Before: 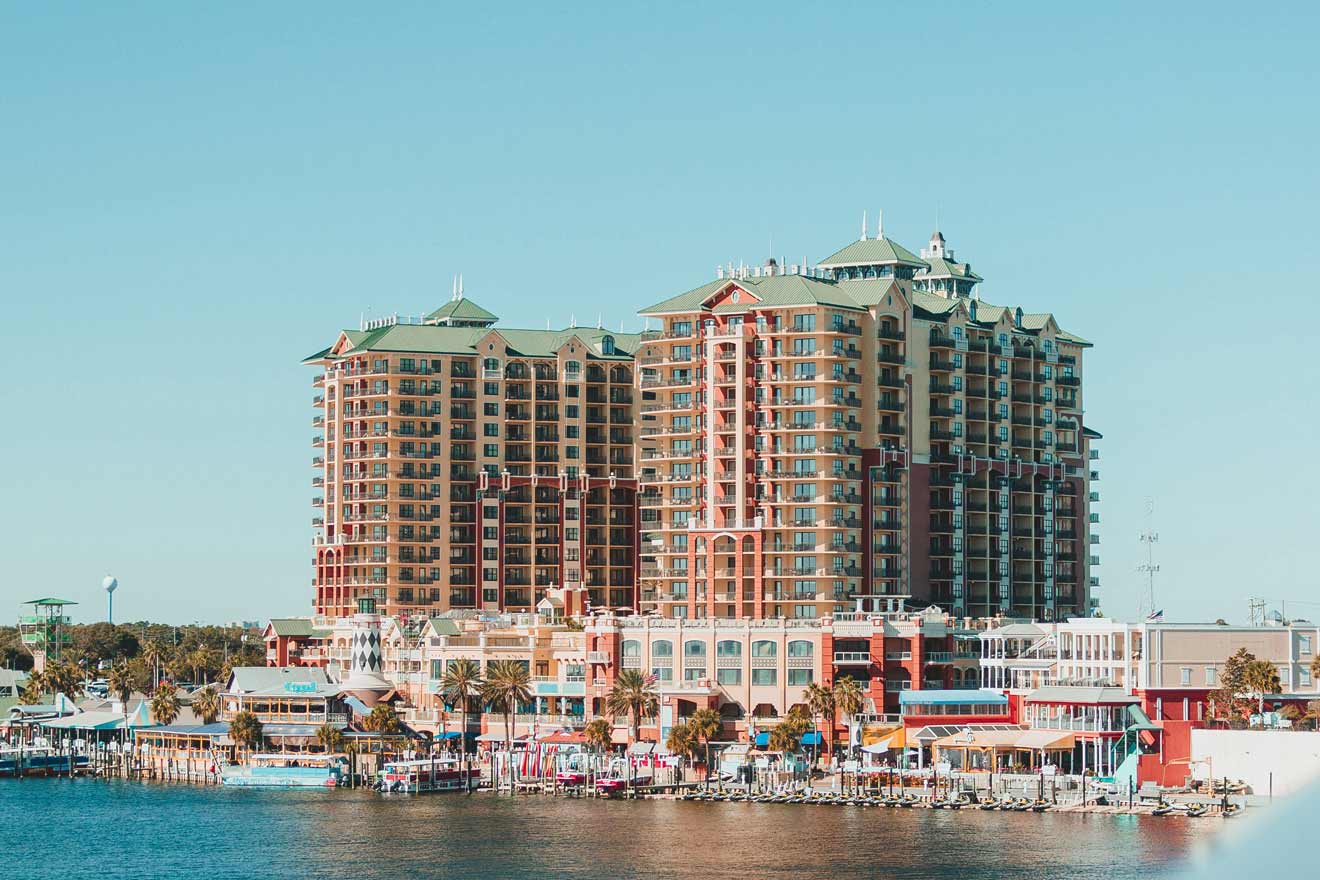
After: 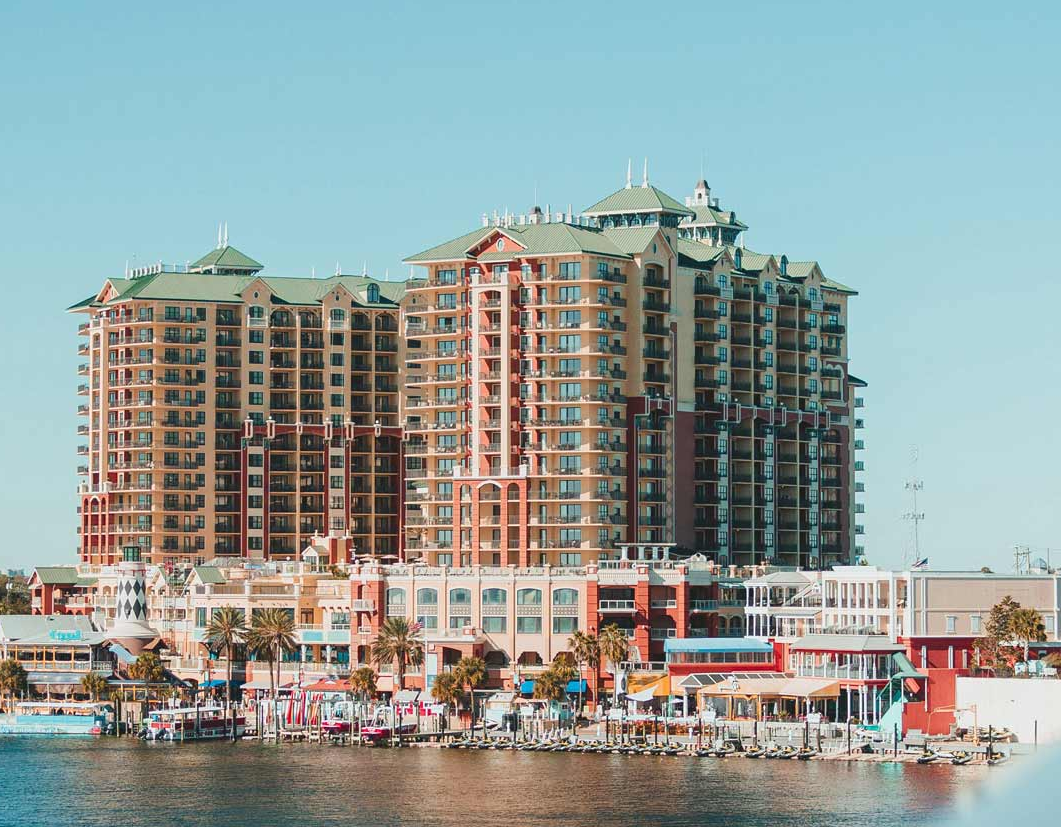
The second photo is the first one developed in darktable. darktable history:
crop and rotate: left 17.913%, top 5.927%, right 1.683%
